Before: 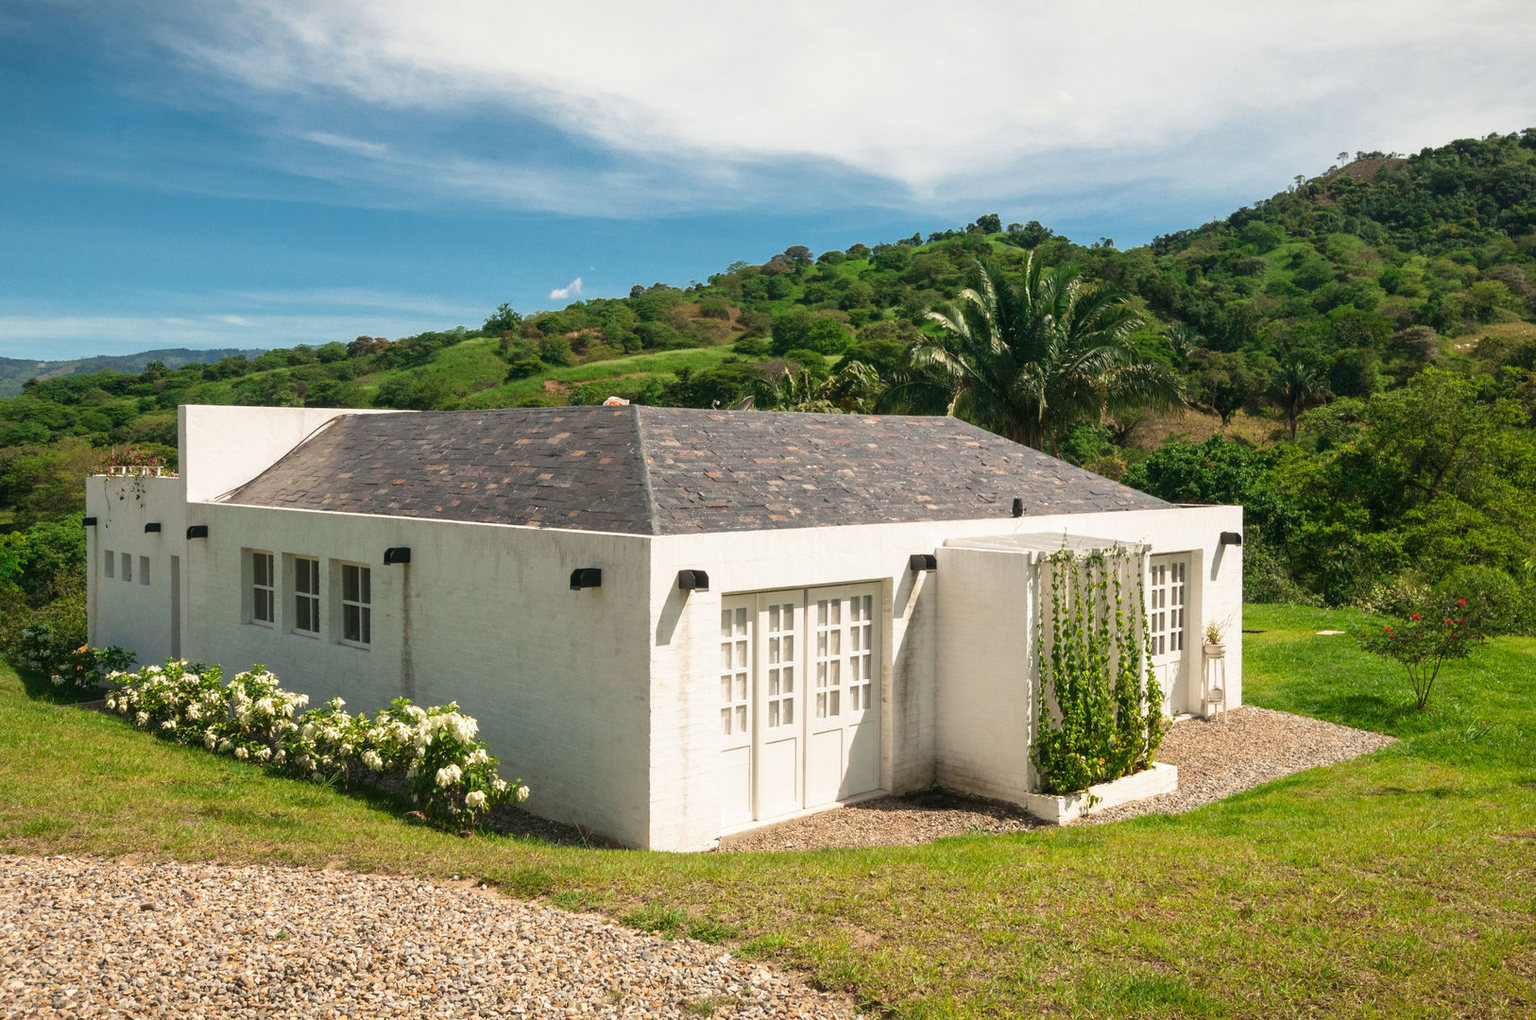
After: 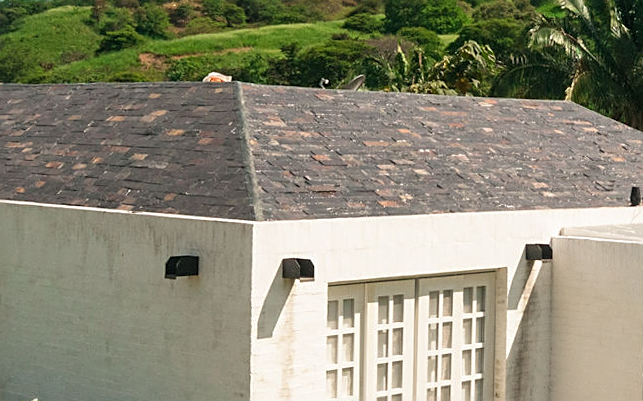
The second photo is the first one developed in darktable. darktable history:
crop: left 30%, top 30%, right 30%, bottom 30%
rotate and perspective: rotation 0.679°, lens shift (horizontal) 0.136, crop left 0.009, crop right 0.991, crop top 0.078, crop bottom 0.95
sharpen: on, module defaults
